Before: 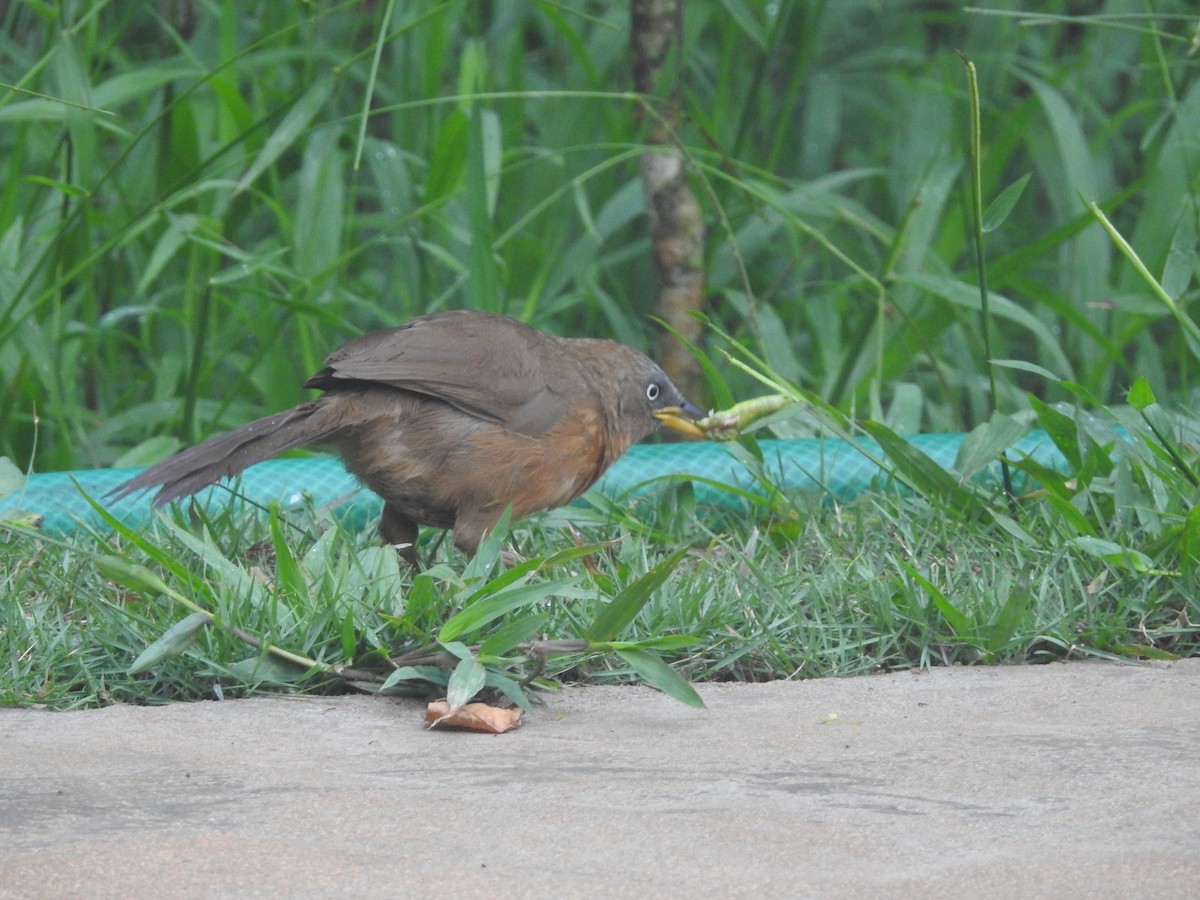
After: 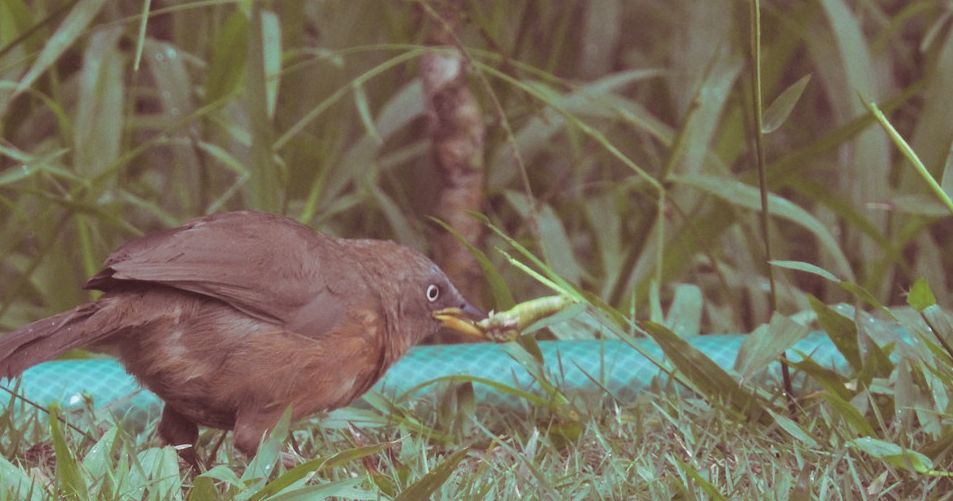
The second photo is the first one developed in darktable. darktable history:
split-toning: on, module defaults
crop: left 18.38%, top 11.092%, right 2.134%, bottom 33.217%
